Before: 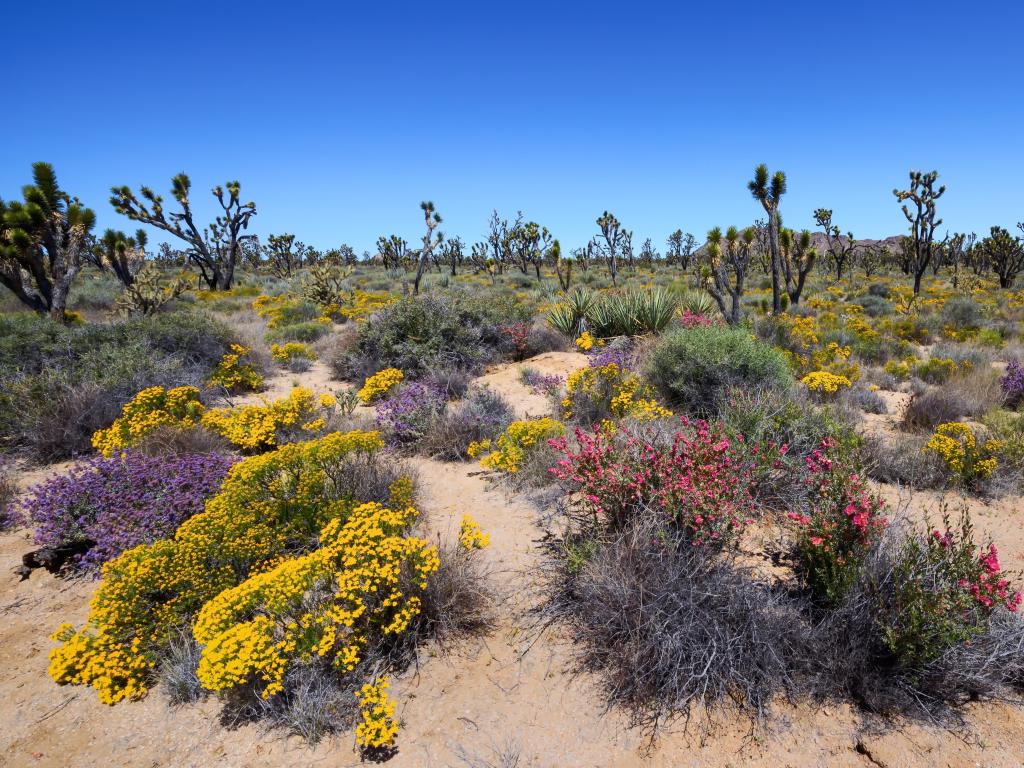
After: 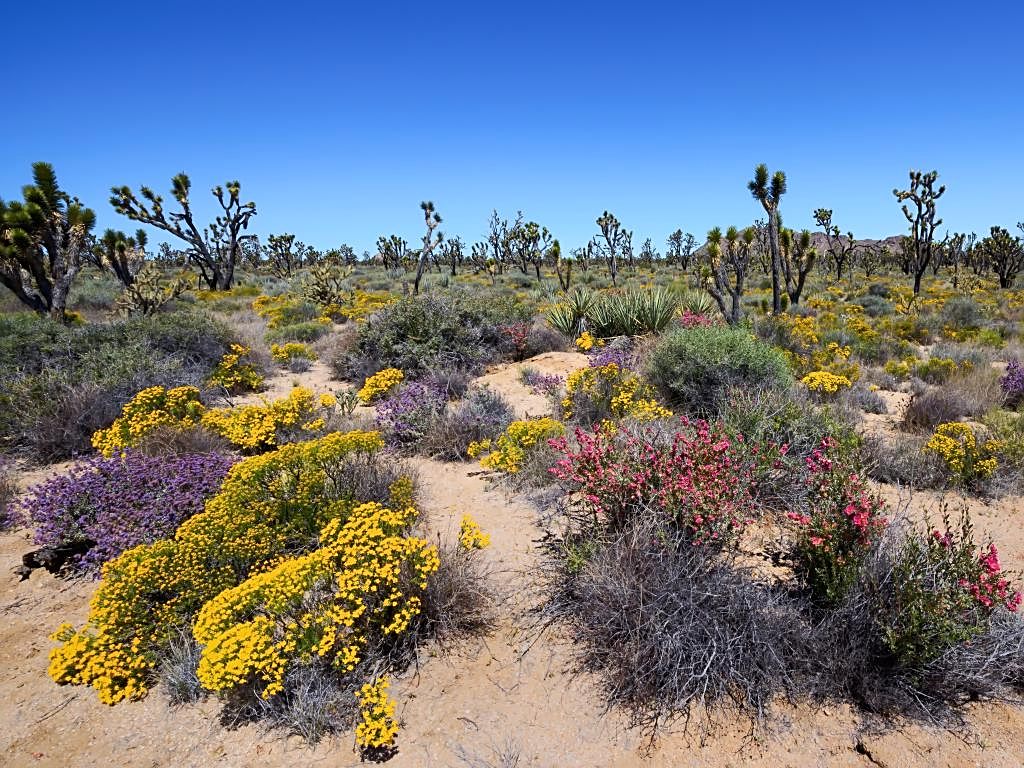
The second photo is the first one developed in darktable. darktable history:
sharpen: on, module defaults
levels: levels [0, 0.498, 1]
